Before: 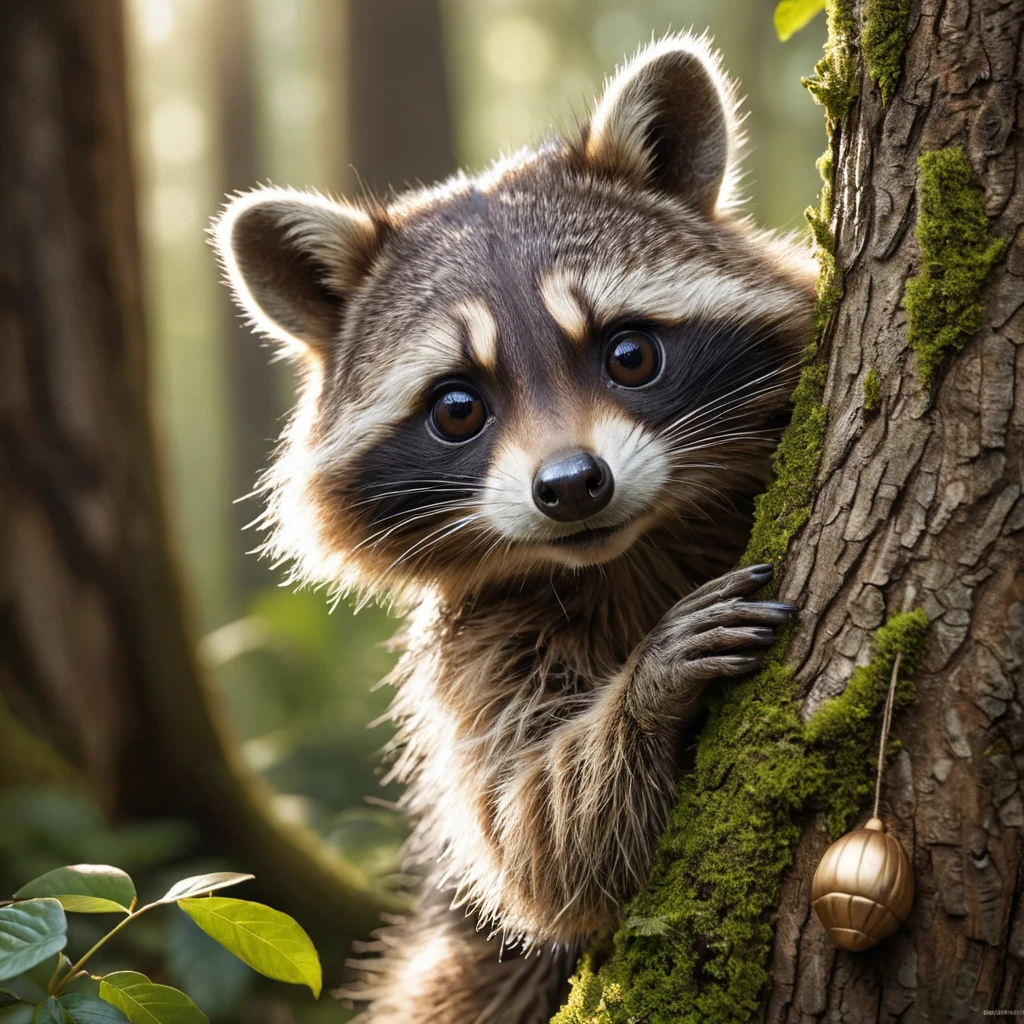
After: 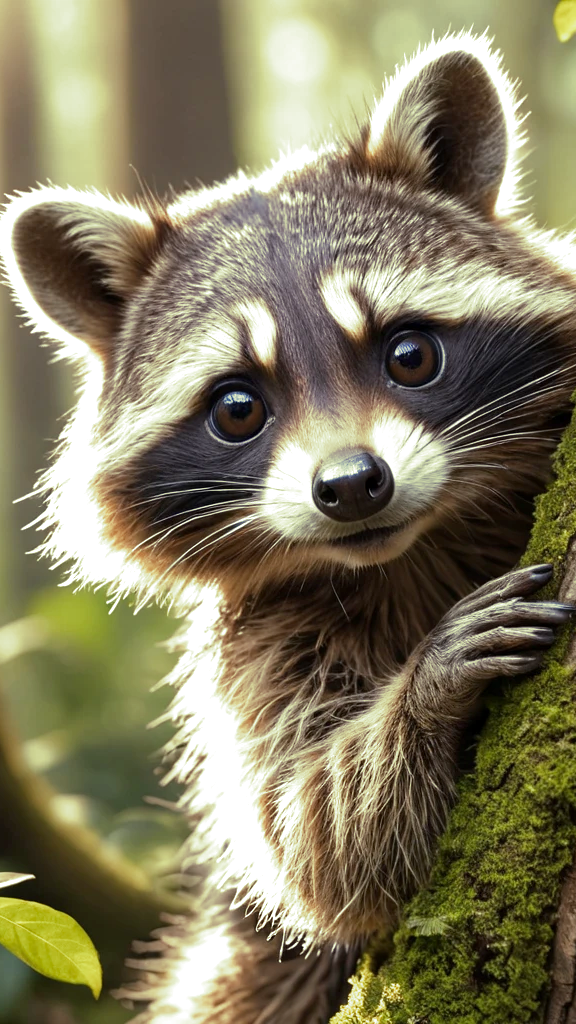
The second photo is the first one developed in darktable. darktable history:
crop: left 21.496%, right 22.254%
split-toning: shadows › hue 290.82°, shadows › saturation 0.34, highlights › saturation 0.38, balance 0, compress 50%
exposure: black level correction 0.001, exposure 0.5 EV, compensate exposure bias true, compensate highlight preservation false
